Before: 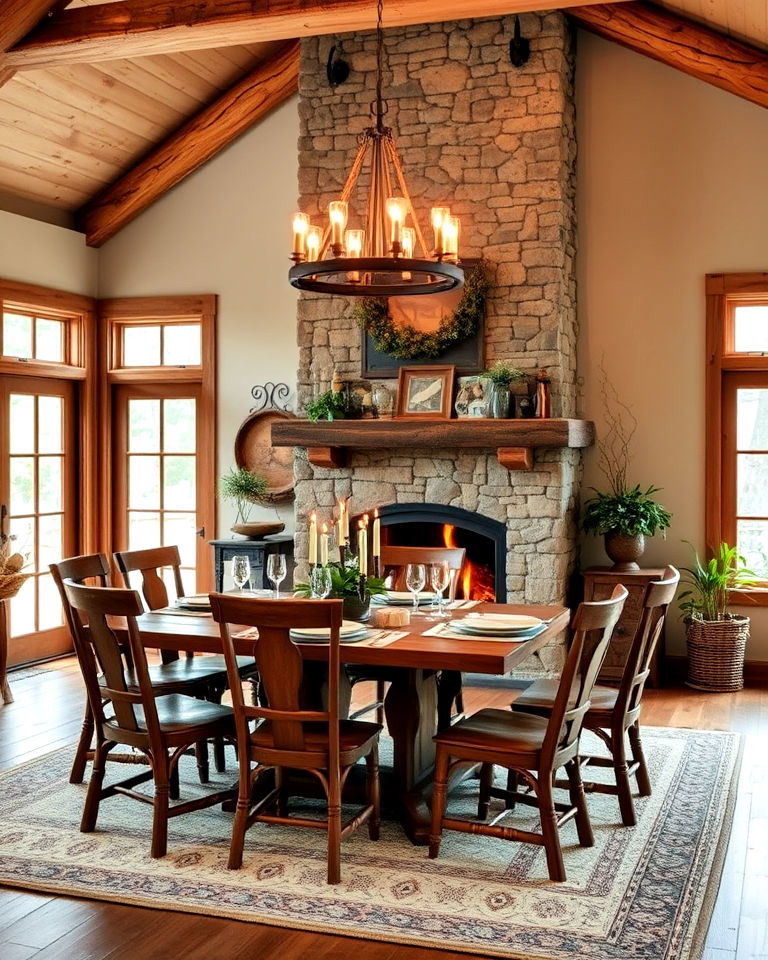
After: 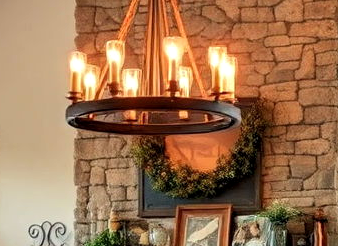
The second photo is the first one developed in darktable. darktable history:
local contrast: highlights 107%, shadows 98%, detail 119%, midtone range 0.2
crop: left 29.108%, top 16.807%, right 26.767%, bottom 57.555%
